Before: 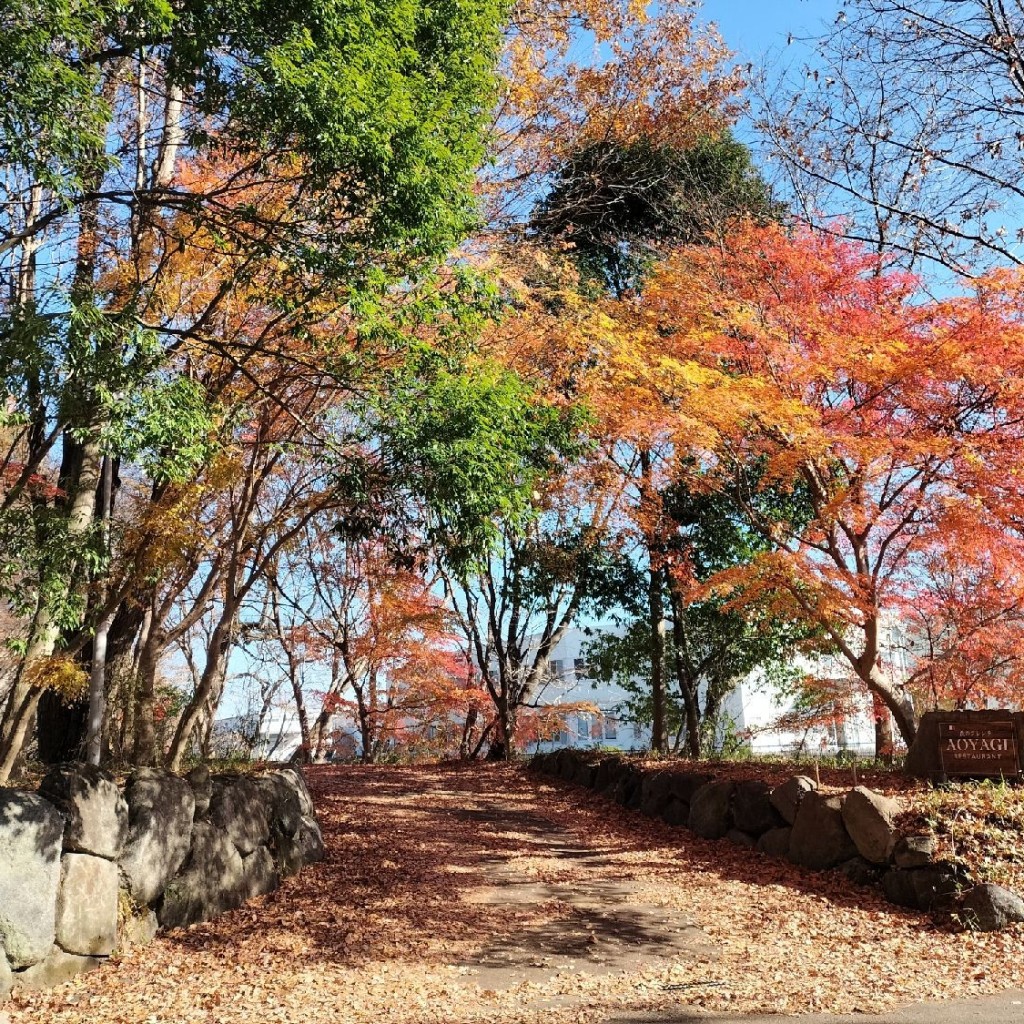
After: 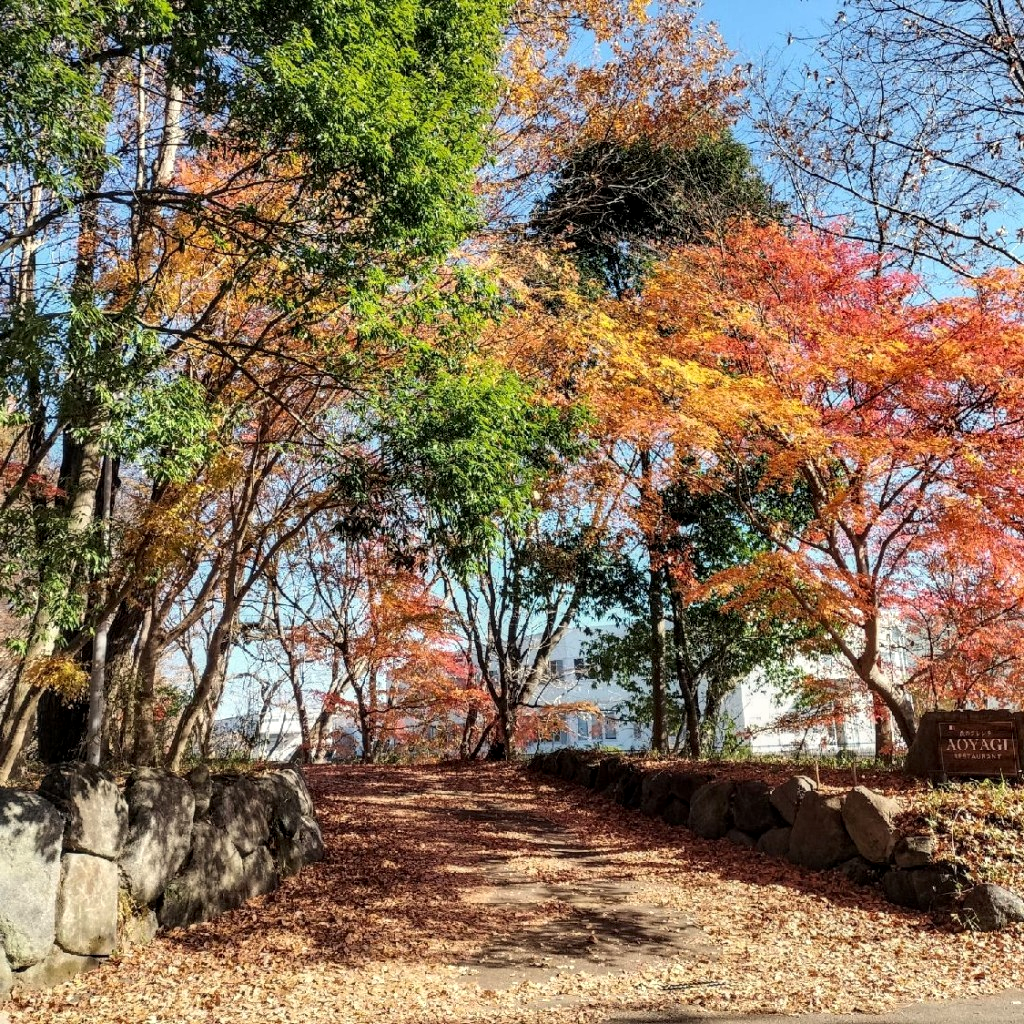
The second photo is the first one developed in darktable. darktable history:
color correction: highlights b* 3
local contrast: detail 130%
